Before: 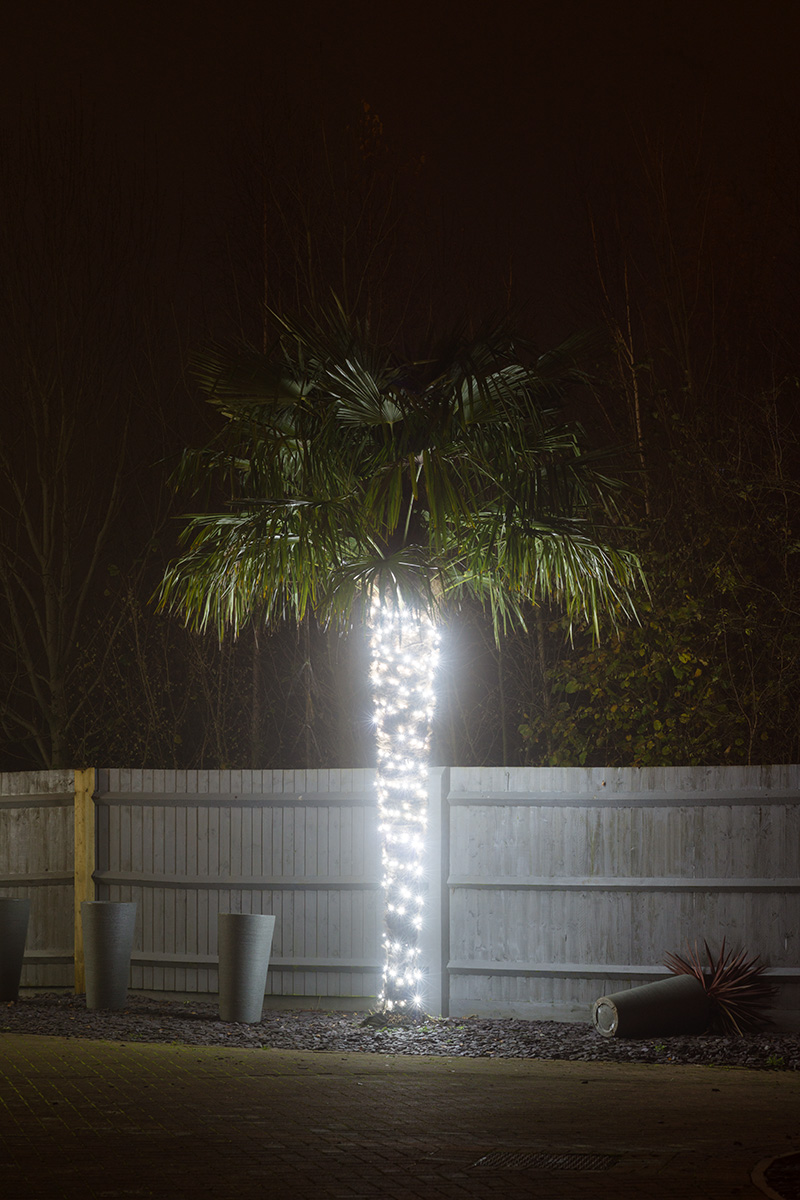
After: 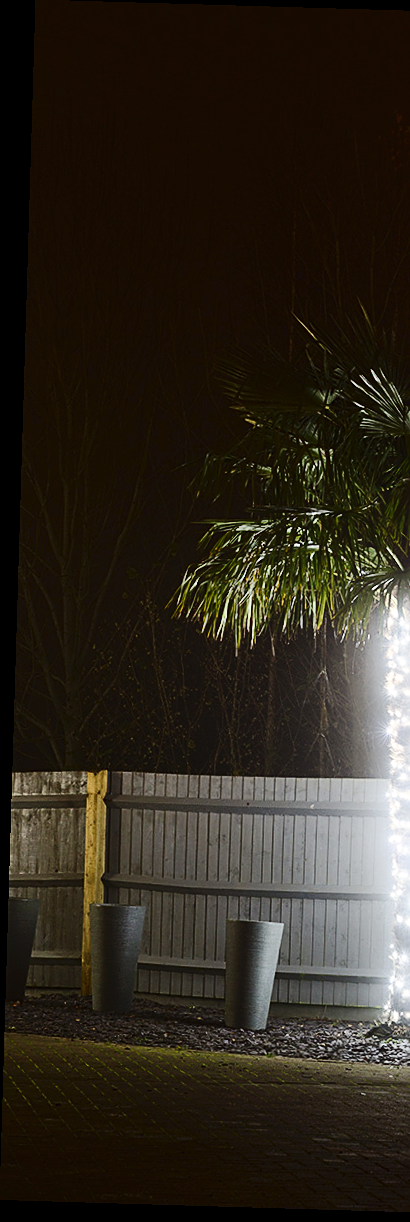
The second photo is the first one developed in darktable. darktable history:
tone curve: curves: ch0 [(0, 0) (0.003, 0.012) (0.011, 0.02) (0.025, 0.032) (0.044, 0.046) (0.069, 0.06) (0.1, 0.09) (0.136, 0.133) (0.177, 0.182) (0.224, 0.247) (0.277, 0.316) (0.335, 0.396) (0.399, 0.48) (0.468, 0.568) (0.543, 0.646) (0.623, 0.717) (0.709, 0.777) (0.801, 0.846) (0.898, 0.912) (1, 1)], preserve colors none
sharpen: on, module defaults
contrast brightness saturation: contrast 0.28
rotate and perspective: rotation 1.72°, automatic cropping off
crop and rotate: left 0%, top 0%, right 50.845%
shadows and highlights: shadows 37.27, highlights -28.18, soften with gaussian
